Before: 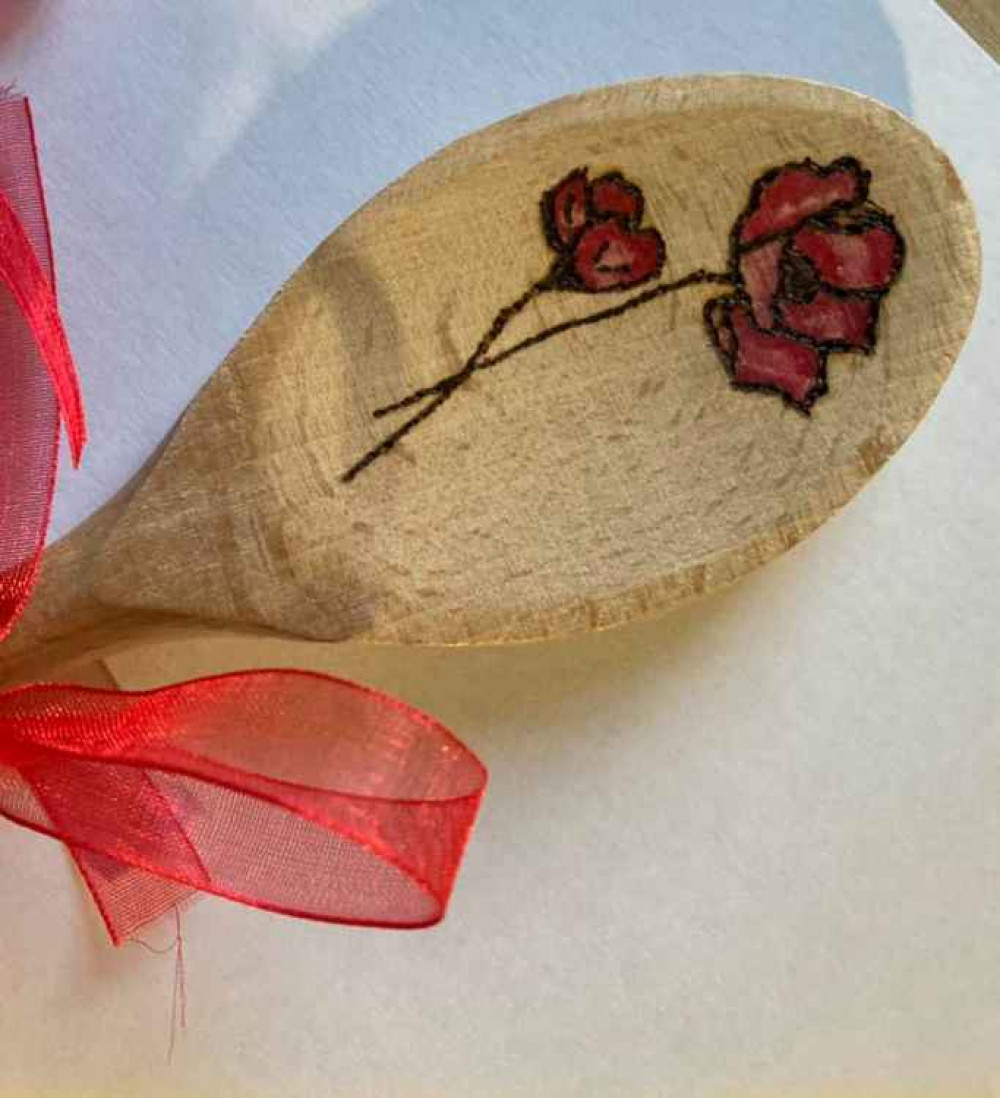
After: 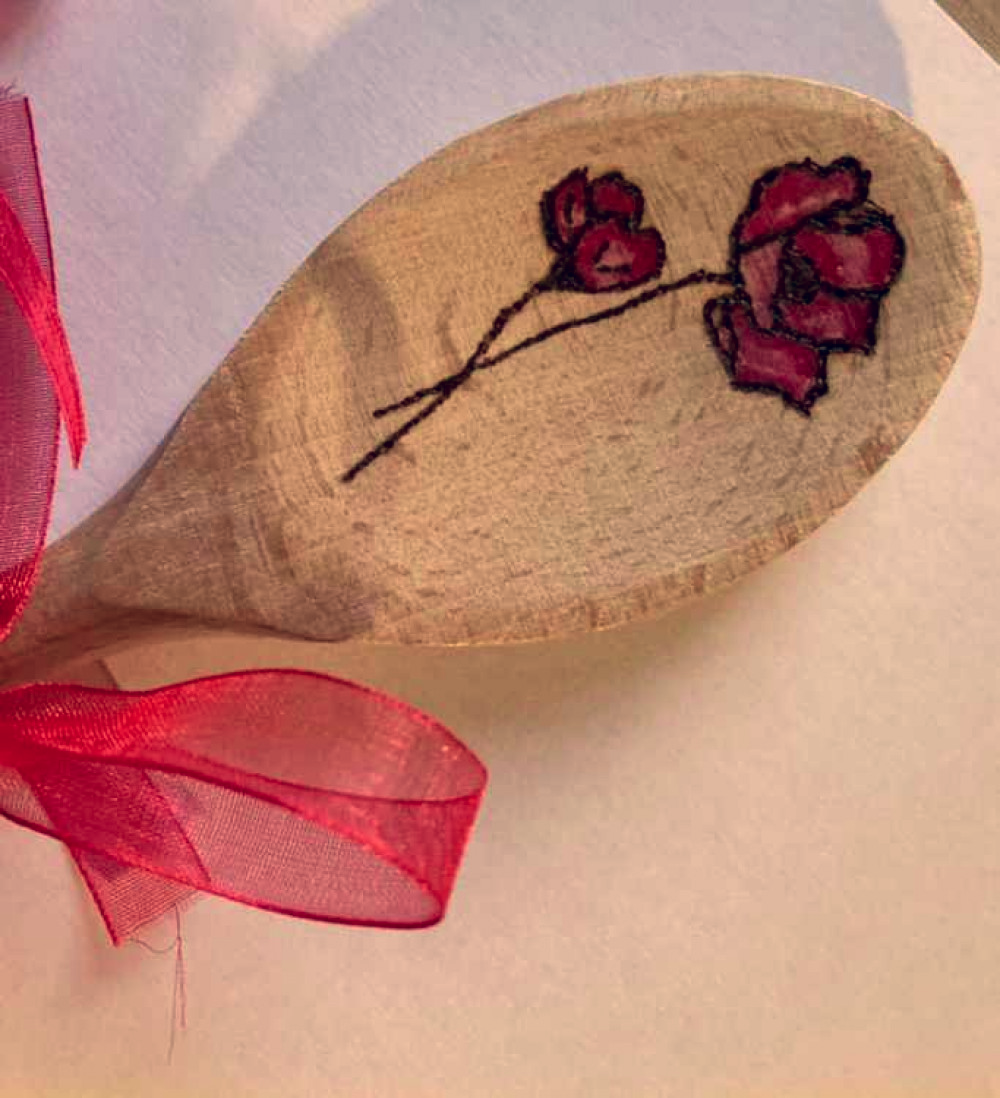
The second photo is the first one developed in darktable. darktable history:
tone curve: curves: ch0 [(0, 0) (0.059, 0.027) (0.162, 0.125) (0.304, 0.279) (0.547, 0.532) (0.828, 0.815) (1, 0.983)]; ch1 [(0, 0) (0.23, 0.166) (0.34, 0.298) (0.371, 0.334) (0.435, 0.413) (0.477, 0.469) (0.499, 0.498) (0.529, 0.544) (0.559, 0.587) (0.743, 0.798) (1, 1)]; ch2 [(0, 0) (0.431, 0.414) (0.498, 0.503) (0.524, 0.531) (0.568, 0.567) (0.6, 0.597) (0.643, 0.631) (0.74, 0.721) (1, 1)], color space Lab, independent channels, preserve colors none
color correction: highlights a* 19.77, highlights b* 27.94, shadows a* 3.5, shadows b* -16.58, saturation 0.742
